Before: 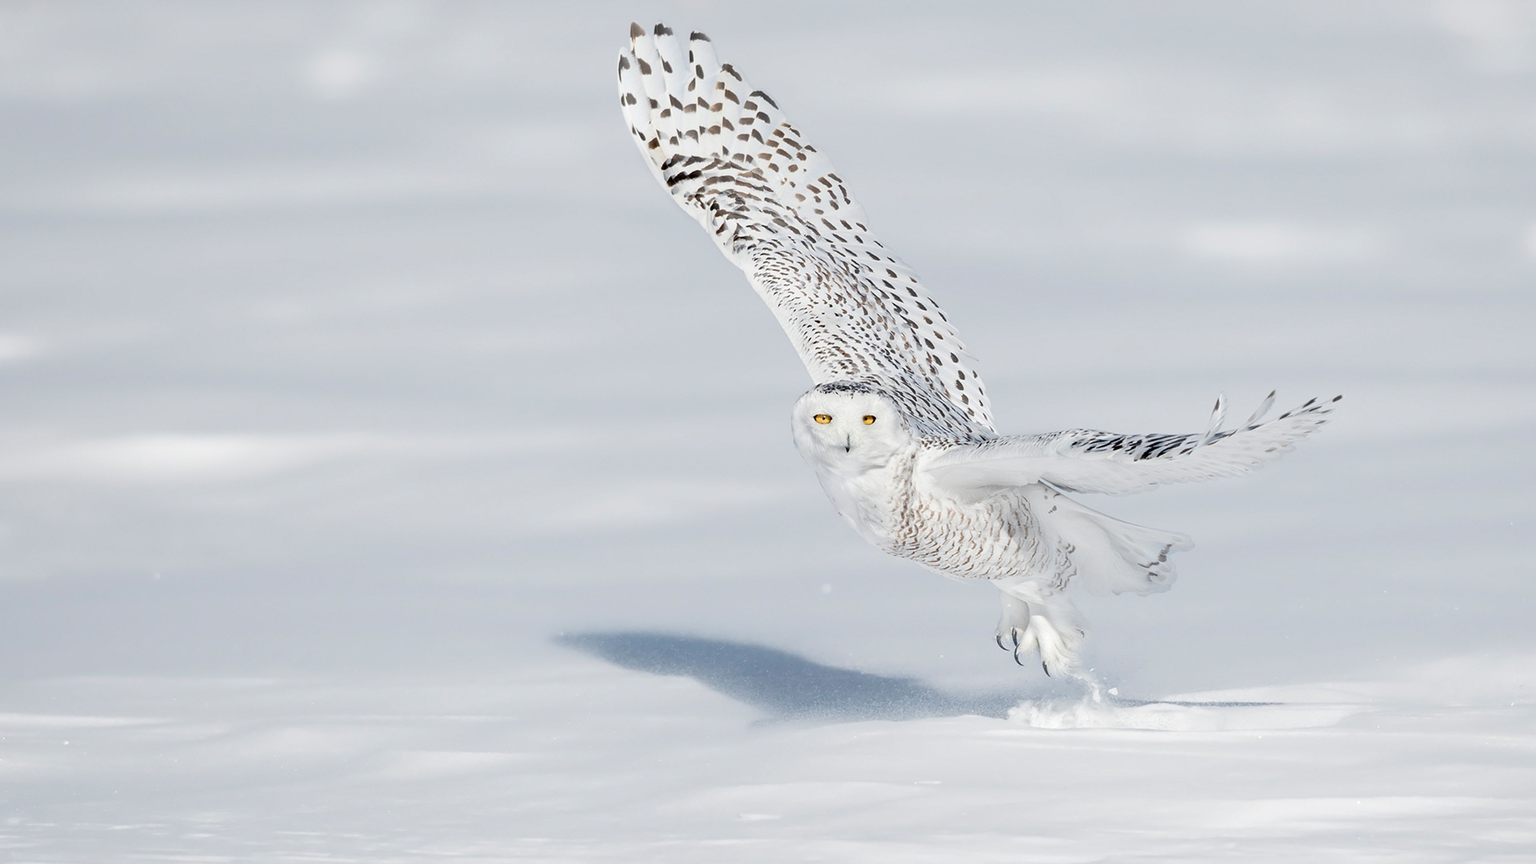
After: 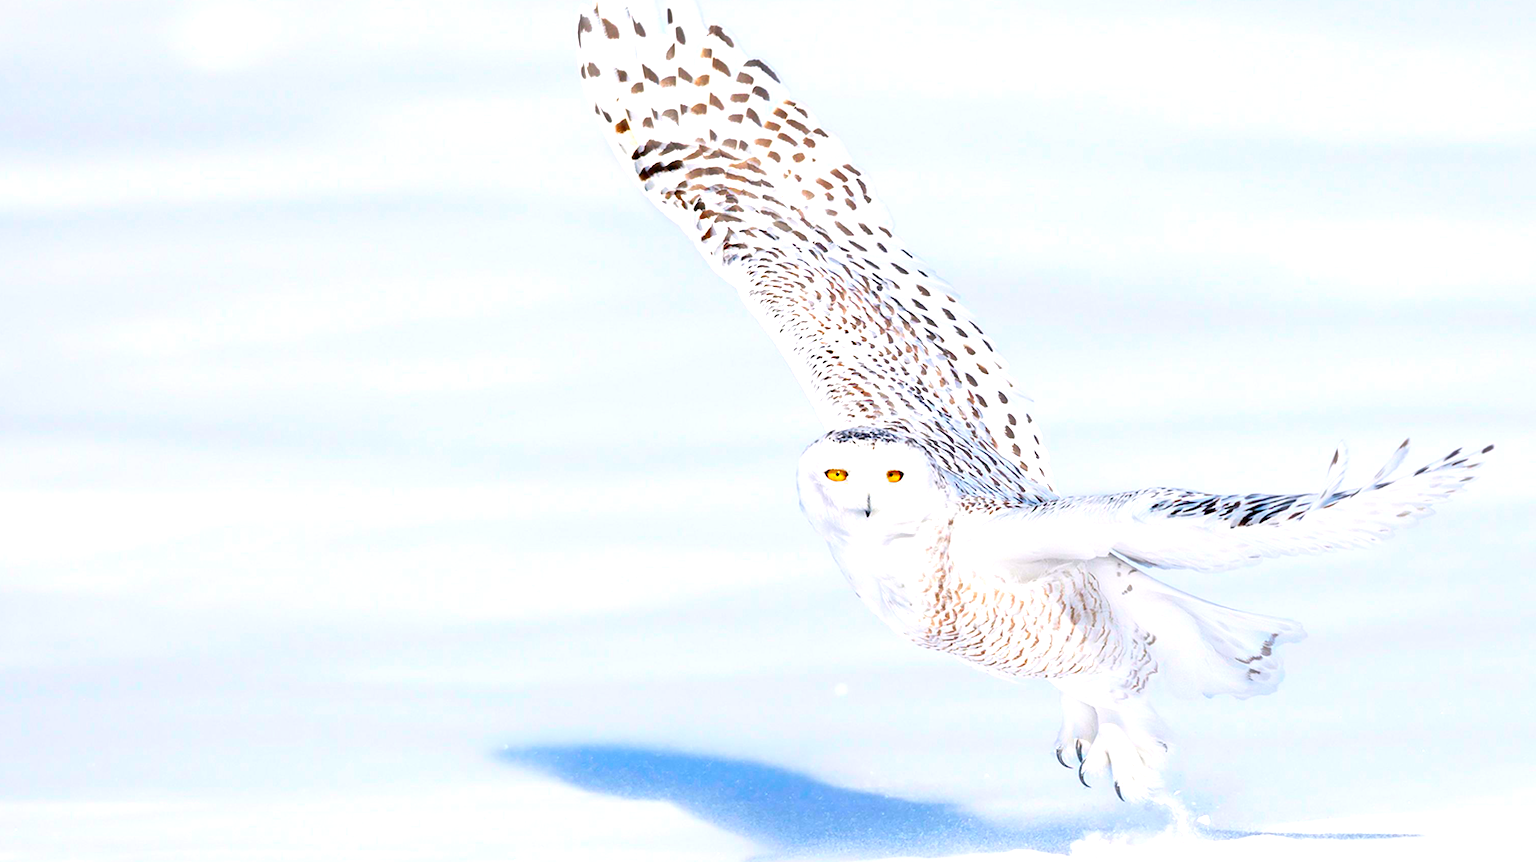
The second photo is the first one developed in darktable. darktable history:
exposure: black level correction 0, exposure 0.693 EV, compensate highlight preservation false
crop and rotate: left 10.584%, top 5.132%, right 10.408%, bottom 16.001%
tone equalizer: on, module defaults
color correction: highlights a* 1.57, highlights b* -1.84, saturation 2.43
